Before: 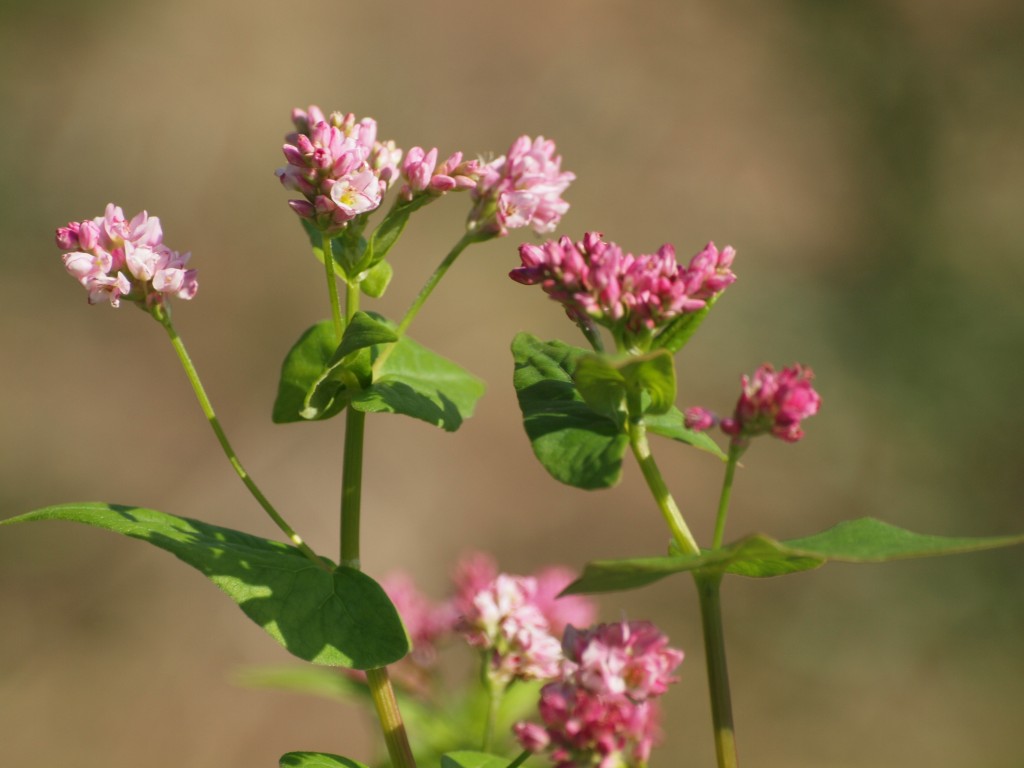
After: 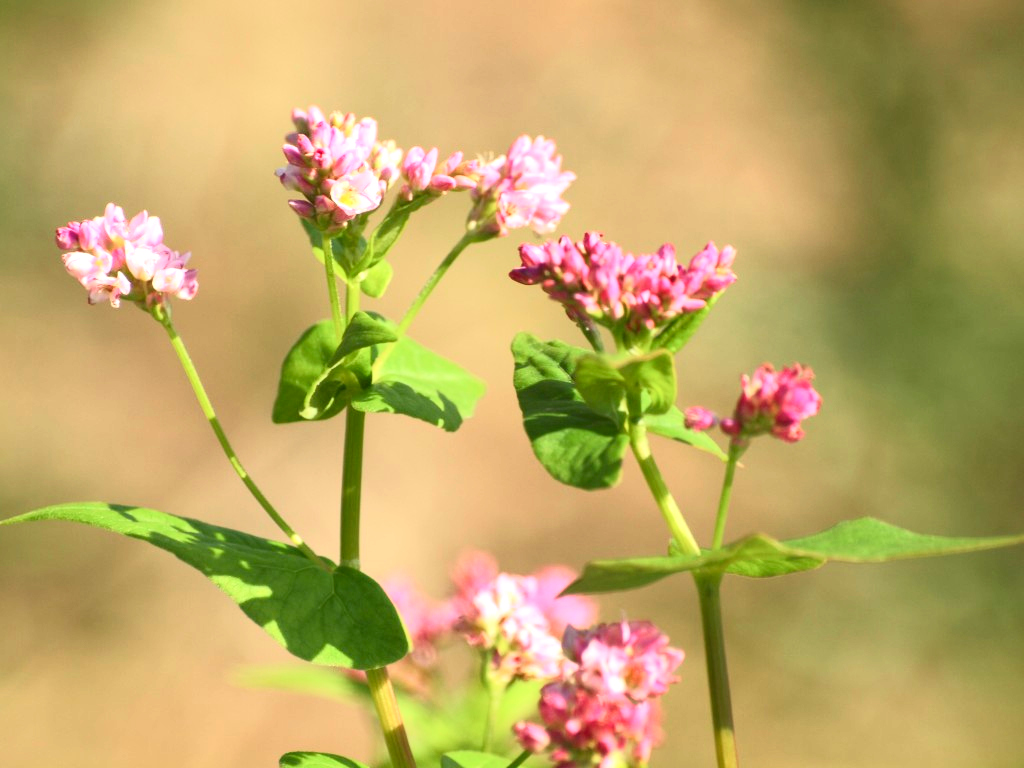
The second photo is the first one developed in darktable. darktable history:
exposure: black level correction 0, exposure 1 EV, compensate highlight preservation false
tone curve: curves: ch0 [(0, 0.024) (0.031, 0.027) (0.113, 0.069) (0.198, 0.18) (0.304, 0.303) (0.441, 0.462) (0.557, 0.6) (0.711, 0.79) (0.812, 0.878) (0.927, 0.935) (1, 0.963)]; ch1 [(0, 0) (0.222, 0.2) (0.343, 0.325) (0.45, 0.441) (0.502, 0.501) (0.527, 0.534) (0.55, 0.561) (0.632, 0.656) (0.735, 0.754) (1, 1)]; ch2 [(0, 0) (0.249, 0.222) (0.352, 0.348) (0.424, 0.439) (0.476, 0.482) (0.499, 0.501) (0.517, 0.516) (0.532, 0.544) (0.558, 0.585) (0.596, 0.629) (0.726, 0.745) (0.82, 0.796) (0.998, 0.928)], color space Lab, independent channels, preserve colors none
